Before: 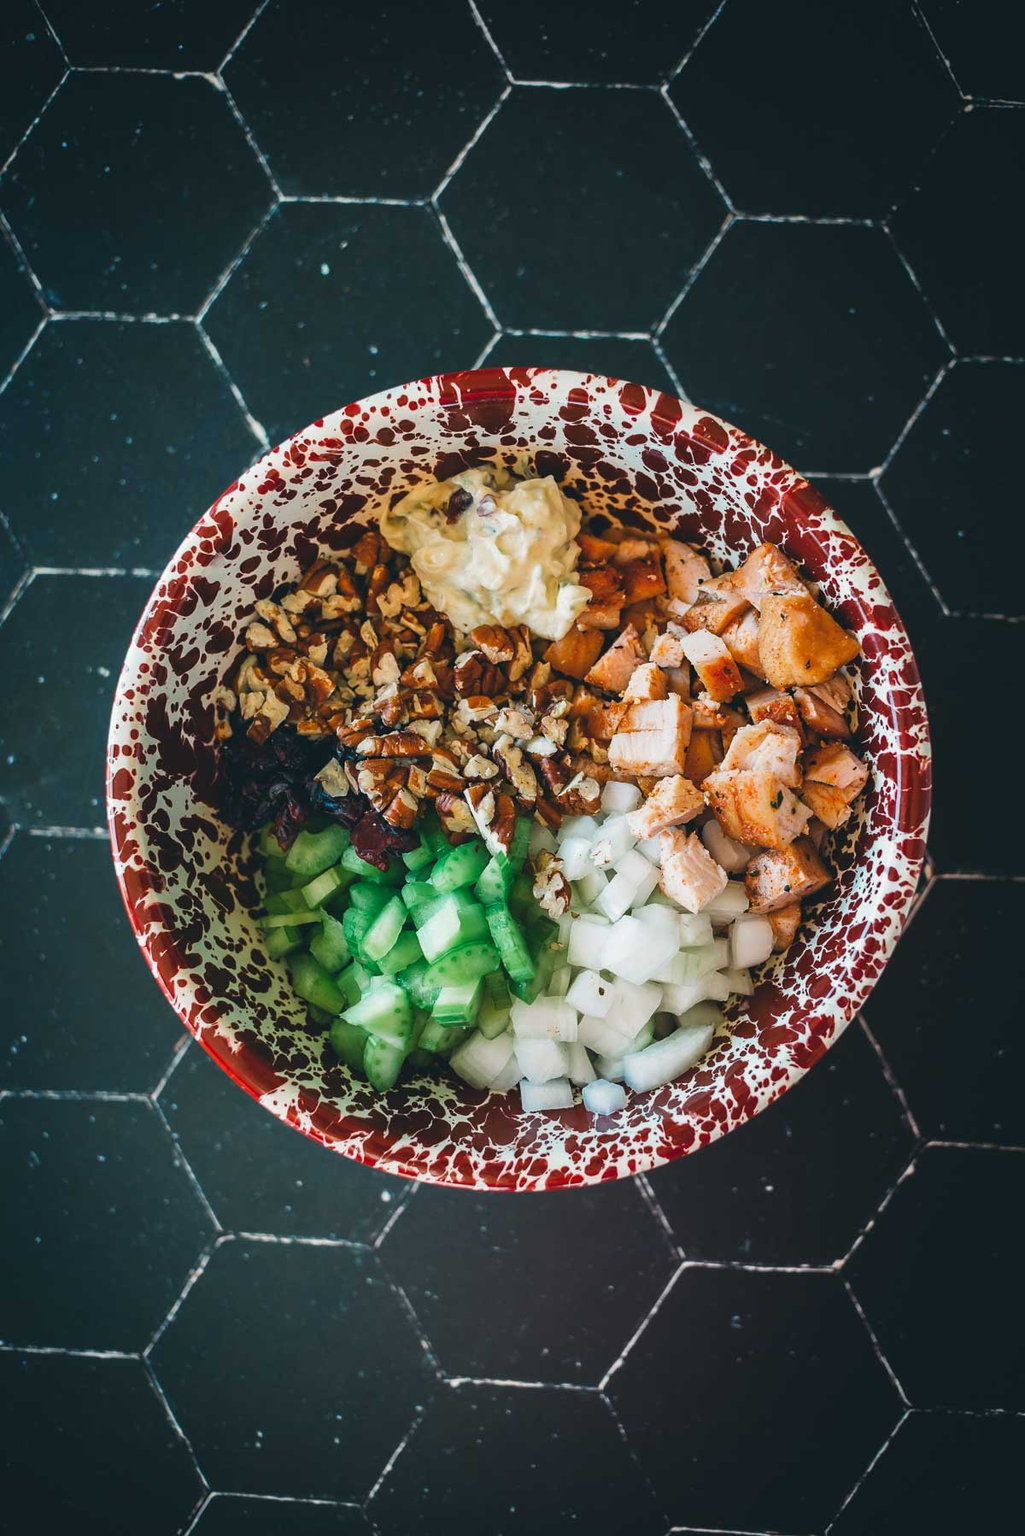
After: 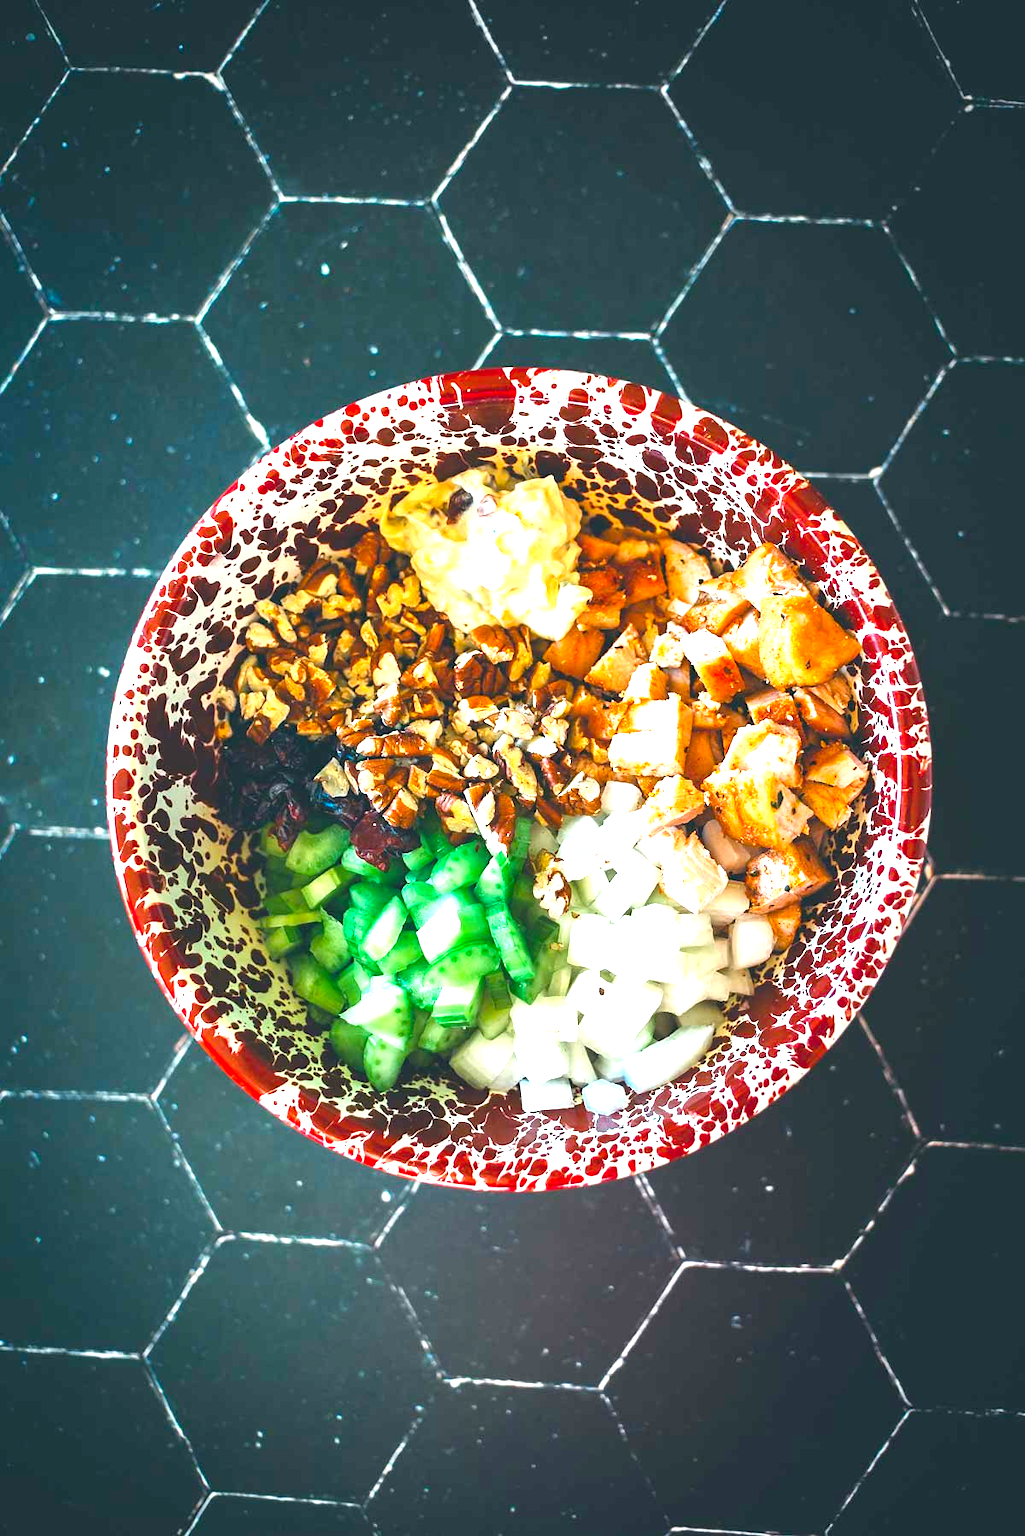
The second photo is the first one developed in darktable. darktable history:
color balance rgb: perceptual saturation grading › global saturation 25.769%
exposure: black level correction 0, exposure 1.455 EV, compensate exposure bias true, compensate highlight preservation false
